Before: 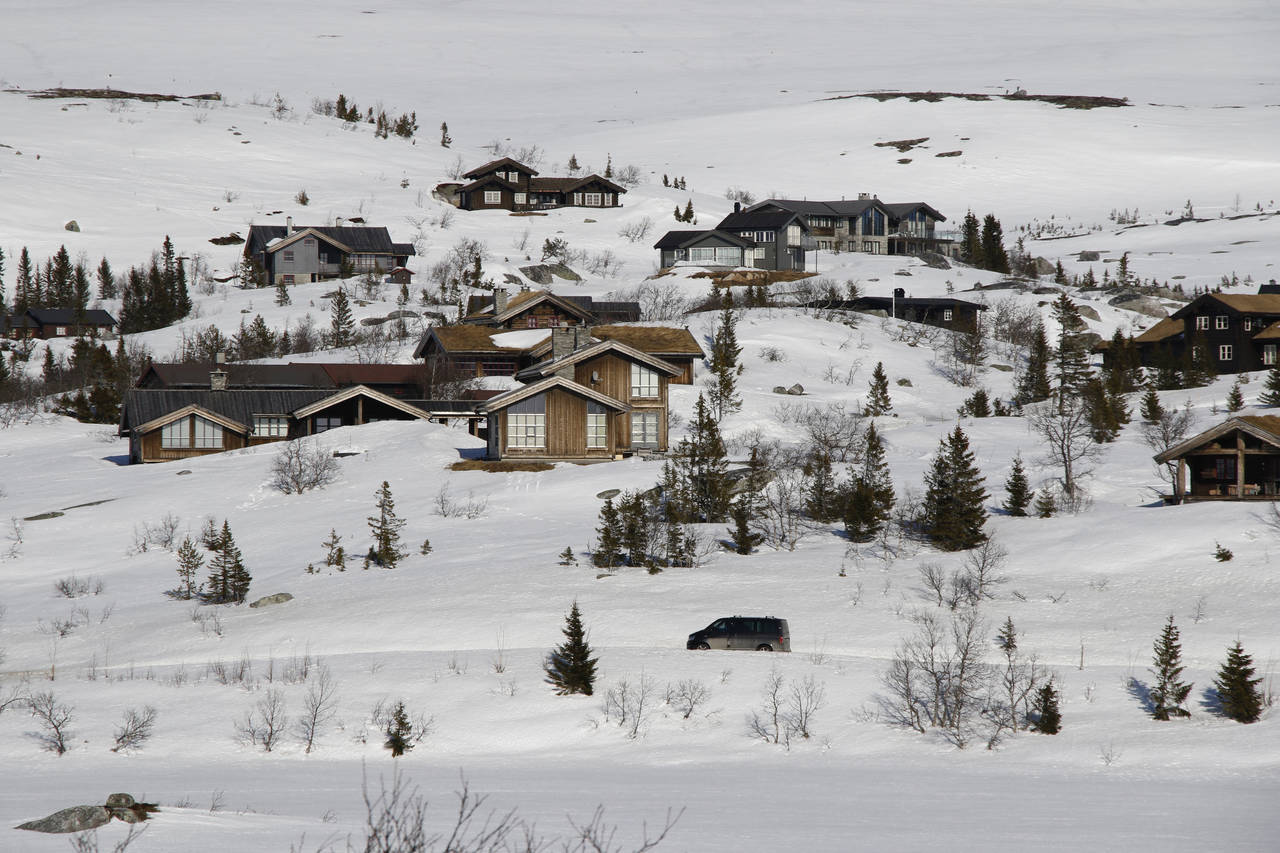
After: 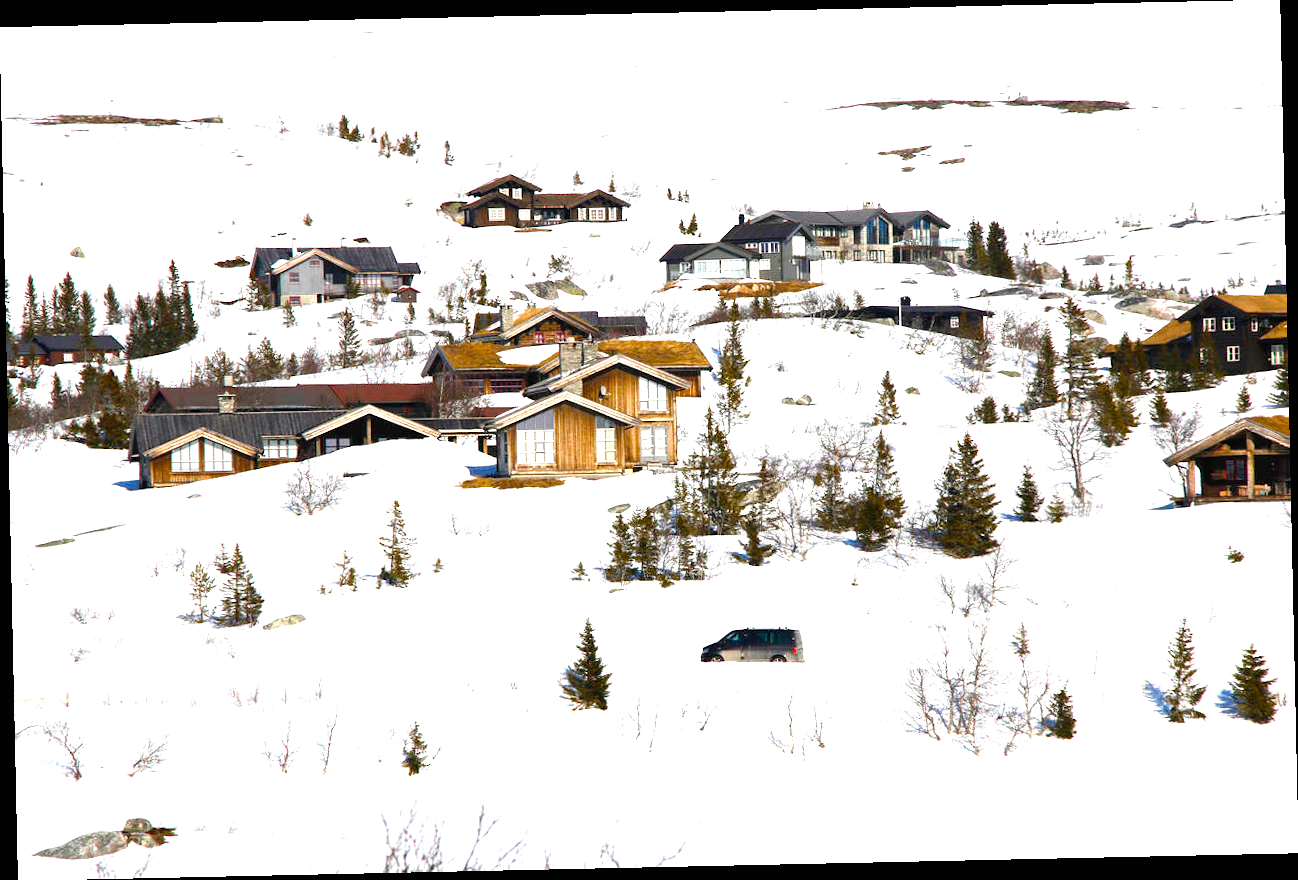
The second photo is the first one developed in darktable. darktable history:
exposure: black level correction 0, exposure 1.6 EV, compensate exposure bias true, compensate highlight preservation false
contrast brightness saturation: contrast 0.01, saturation -0.05
color balance rgb: linear chroma grading › global chroma 15%, perceptual saturation grading › global saturation 30%
rotate and perspective: rotation -1.24°, automatic cropping off
